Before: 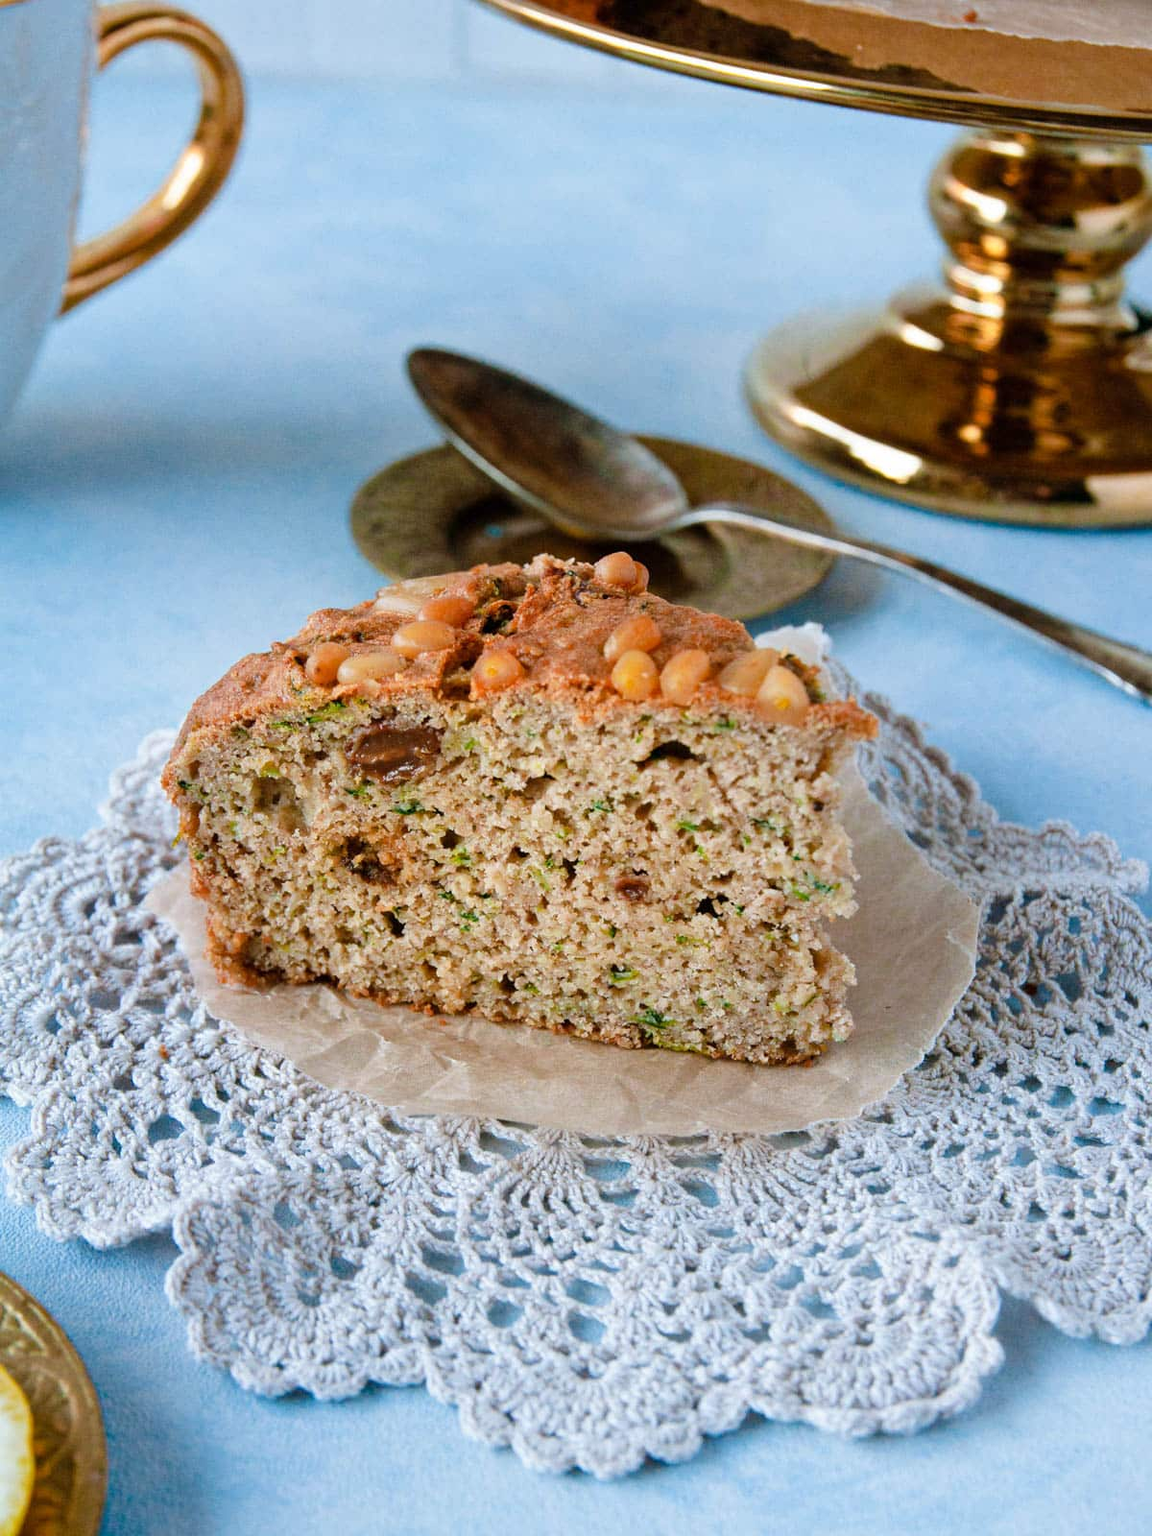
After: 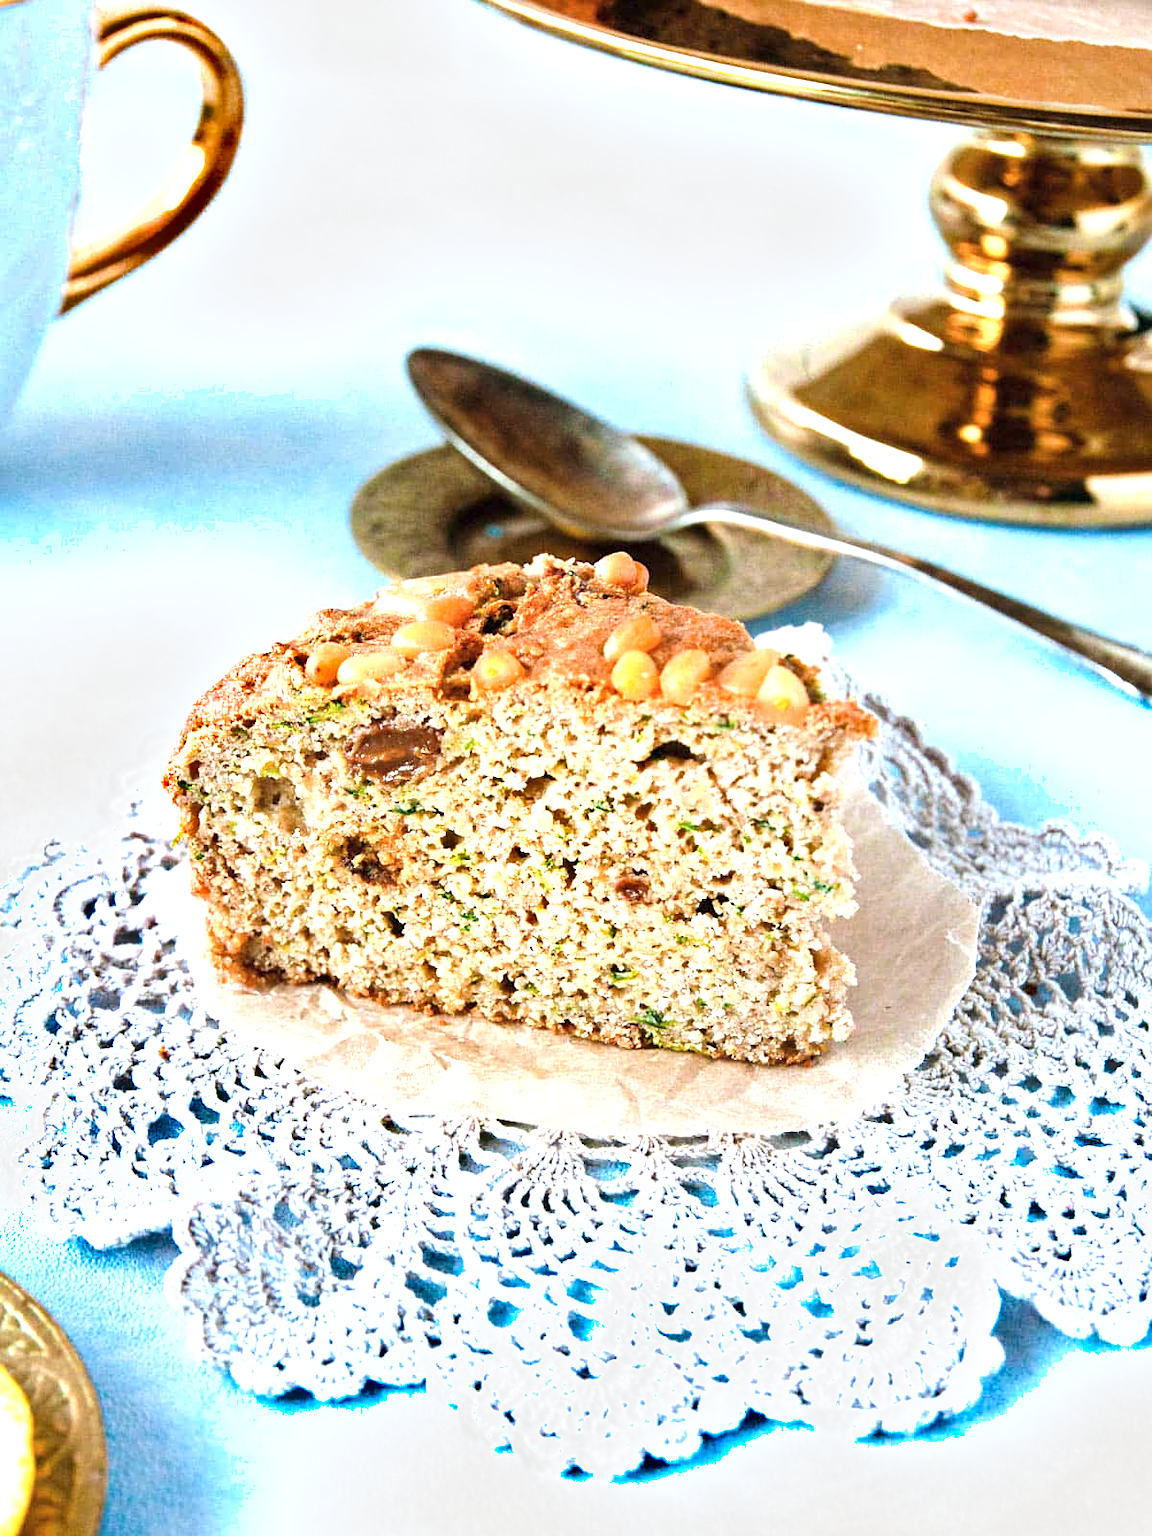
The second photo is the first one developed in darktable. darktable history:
sharpen: amount 0.2
shadows and highlights: radius 44.78, white point adjustment 6.64, compress 79.65%, highlights color adjustment 78.42%, soften with gaussian
exposure: black level correction 0, exposure 1.125 EV, compensate exposure bias true, compensate highlight preservation false
